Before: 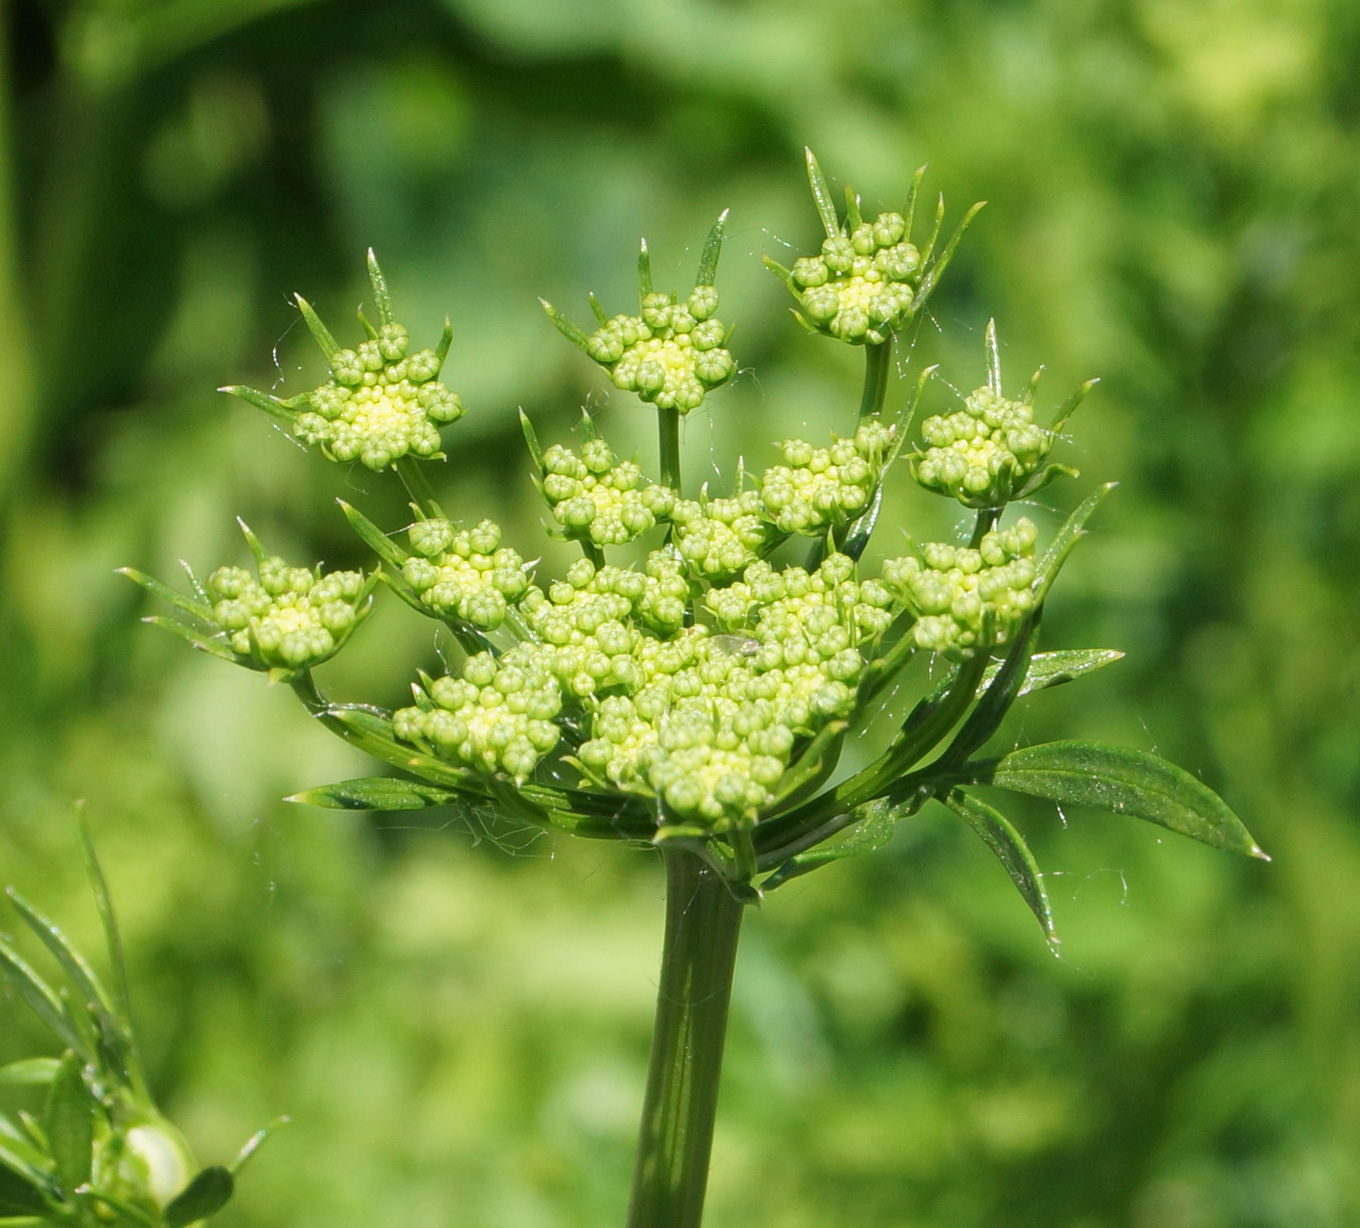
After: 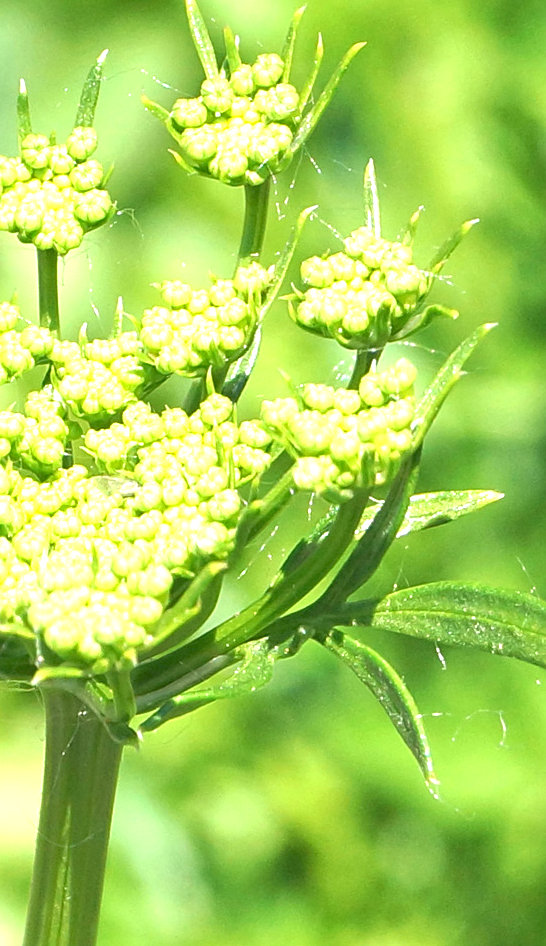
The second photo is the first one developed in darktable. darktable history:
sharpen: radius 2.498, amount 0.33
crop: left 45.726%, top 12.969%, right 14.082%, bottom 9.956%
tone equalizer: -8 EV 0.982 EV, -7 EV 1 EV, -6 EV 1 EV, -5 EV 1.04 EV, -4 EV 1 EV, -3 EV 0.762 EV, -2 EV 0.499 EV, -1 EV 0.236 EV
exposure: exposure 1.142 EV, compensate highlight preservation false
